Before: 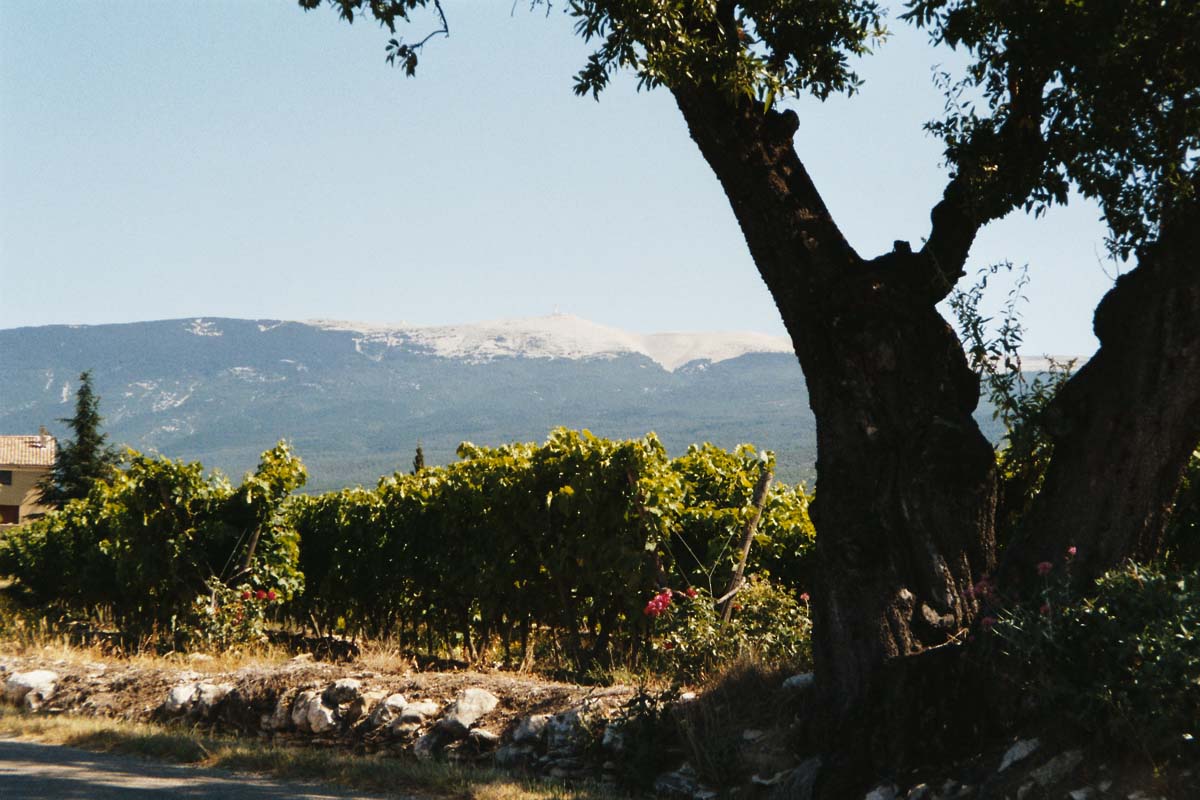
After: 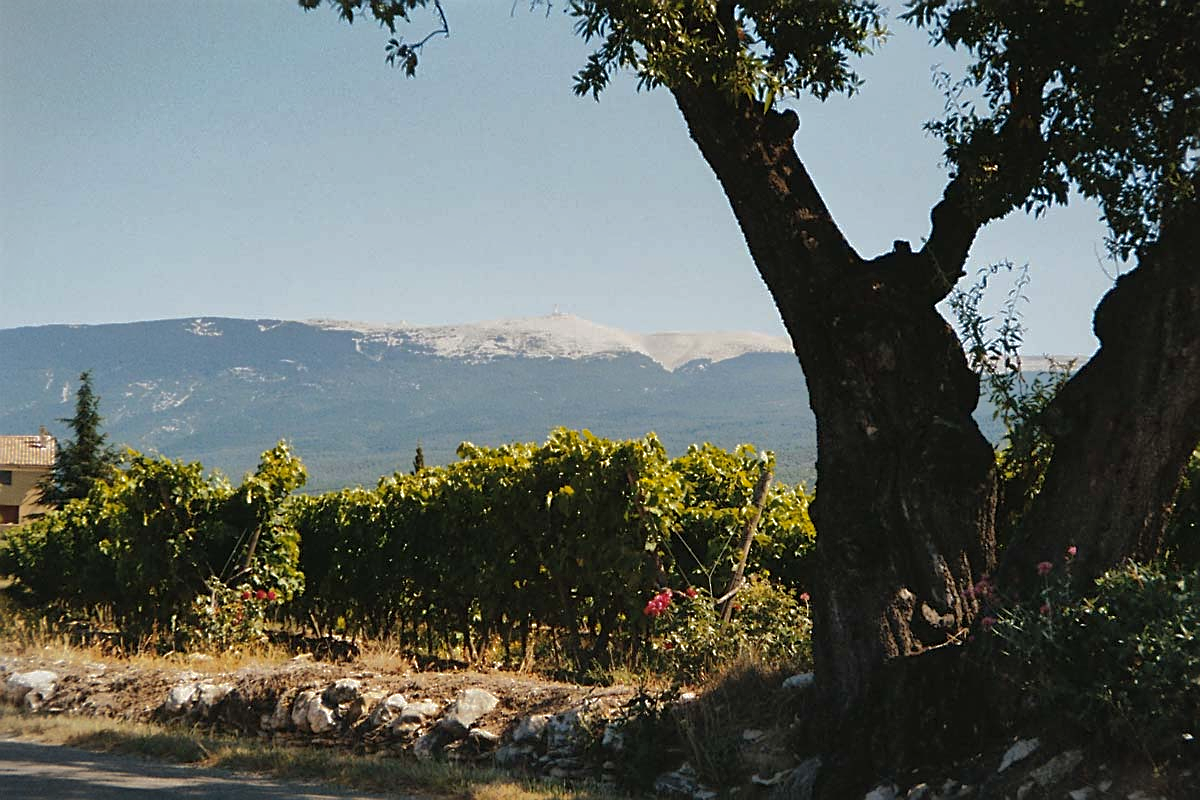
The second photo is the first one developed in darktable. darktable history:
sharpen: on, module defaults
vignetting: fall-off start 100%, brightness -0.282, width/height ratio 1.31
white balance: emerald 1
shadows and highlights: shadows 40, highlights -60
